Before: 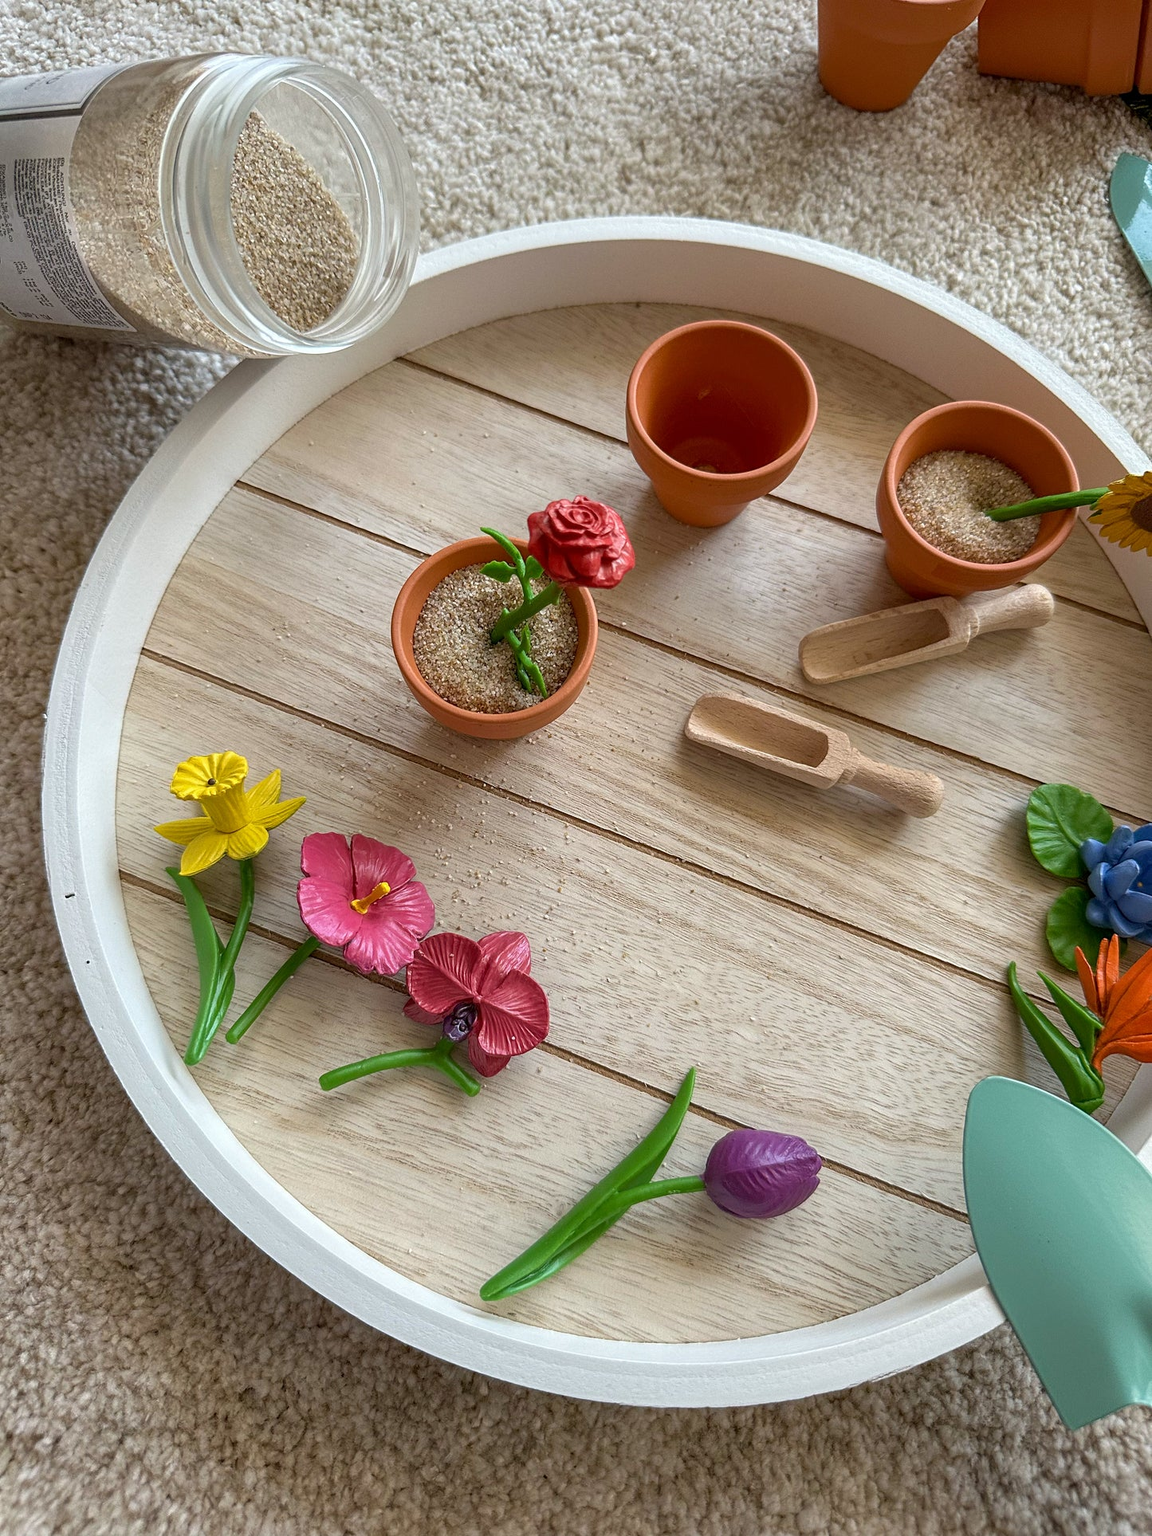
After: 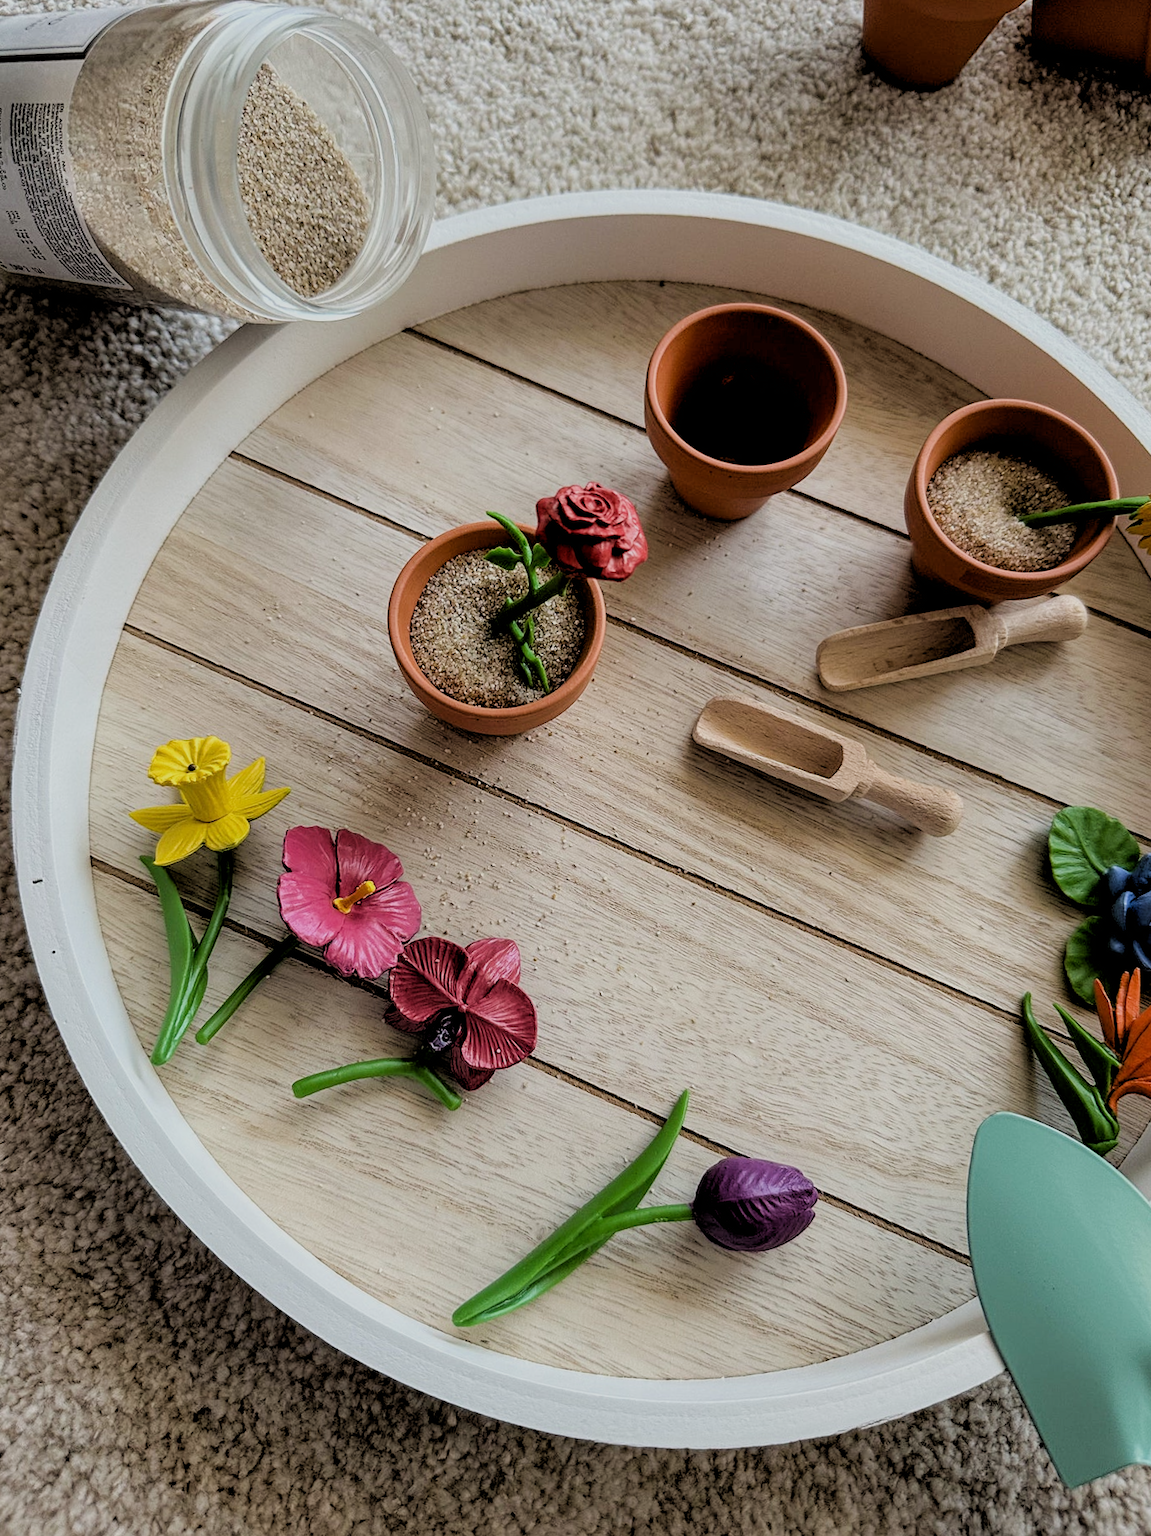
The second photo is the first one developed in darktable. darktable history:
rgb levels: levels [[0.034, 0.472, 0.904], [0, 0.5, 1], [0, 0.5, 1]]
filmic rgb: black relative exposure -6.68 EV, white relative exposure 4.56 EV, hardness 3.25
crop and rotate: angle -2.38°
